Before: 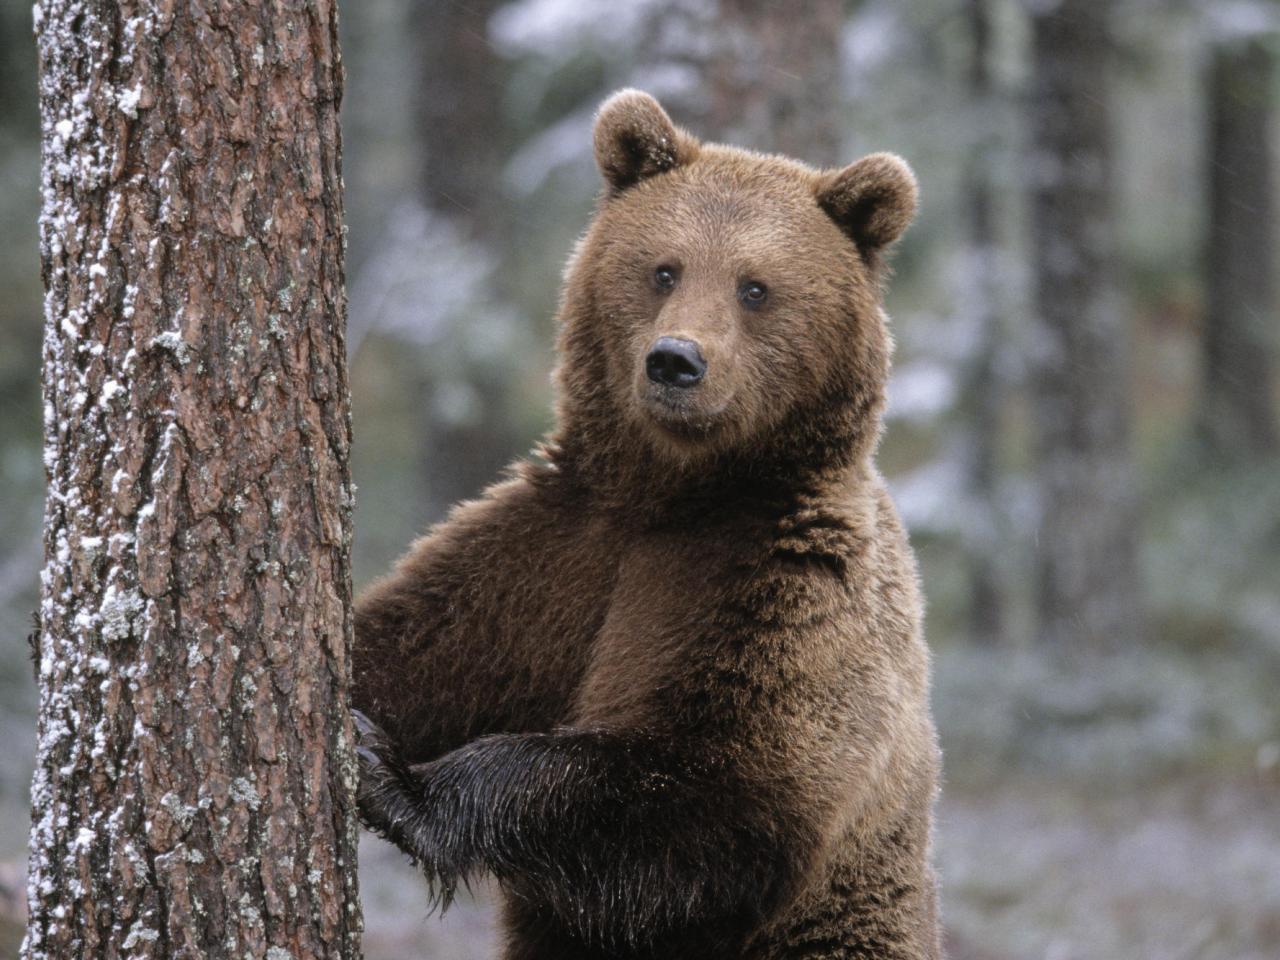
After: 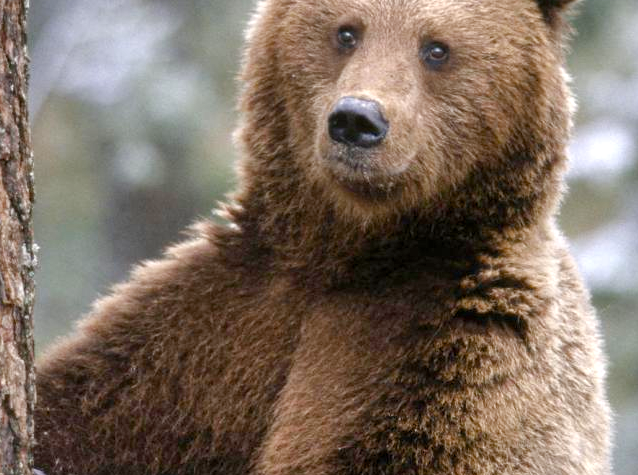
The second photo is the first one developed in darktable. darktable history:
color balance rgb: global offset › luminance -0.512%, perceptual saturation grading › global saturation 0.287%, perceptual saturation grading › highlights -18.006%, perceptual saturation grading › mid-tones 32.661%, perceptual saturation grading › shadows 50.411%
crop: left 24.888%, top 25.027%, right 25.217%, bottom 25.483%
exposure: black level correction 0, exposure 0.691 EV, compensate highlight preservation false
shadows and highlights: soften with gaussian
